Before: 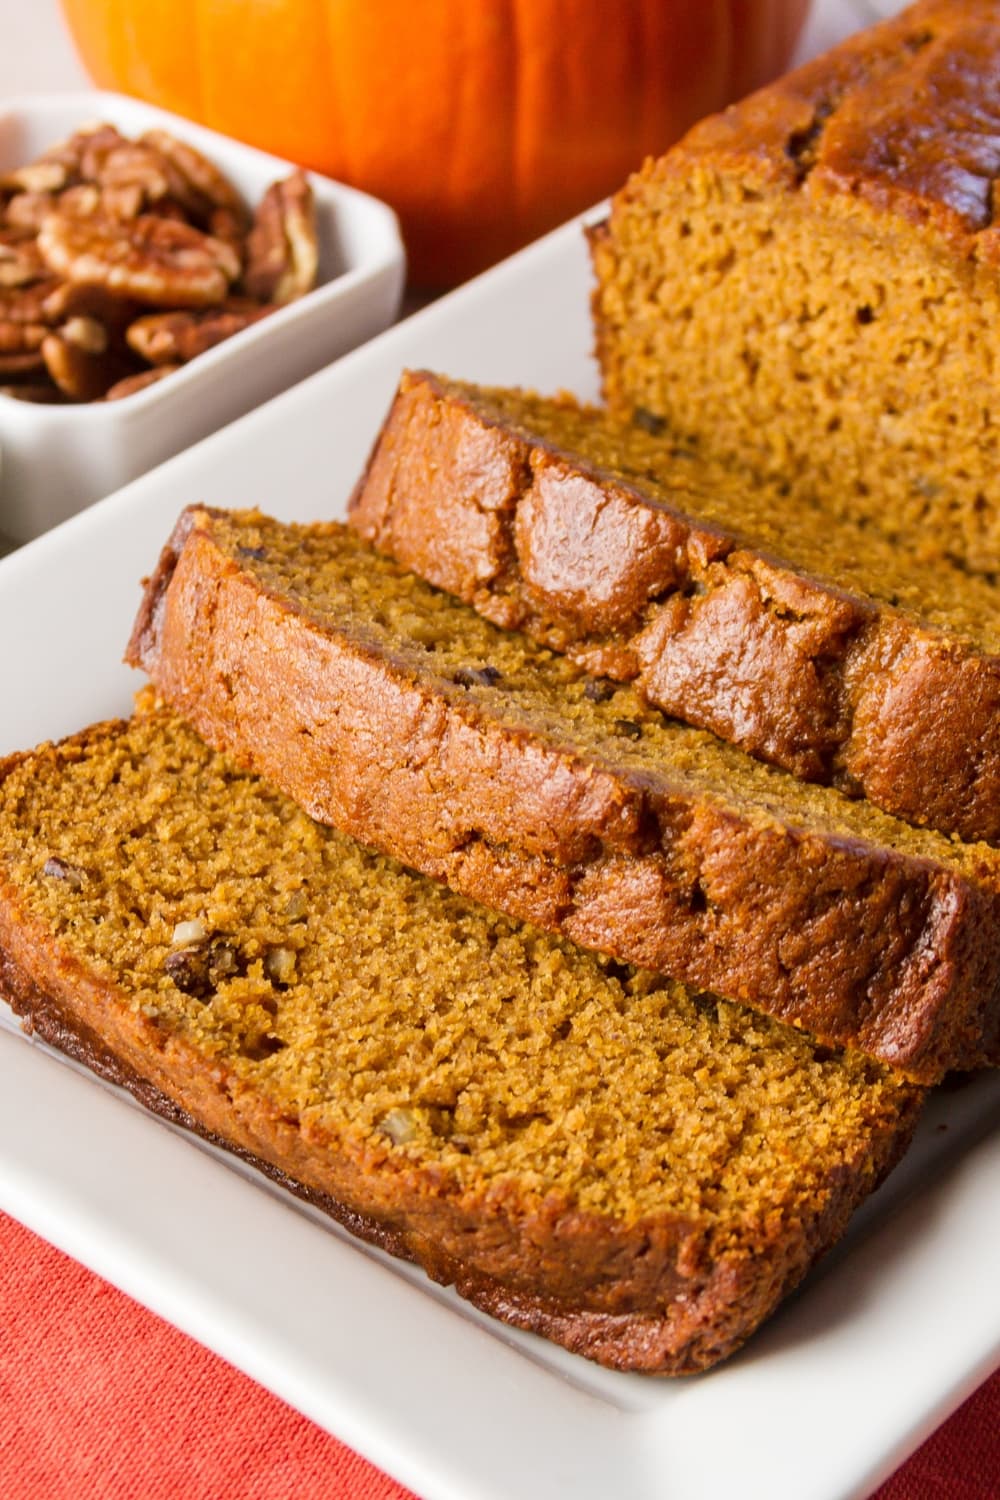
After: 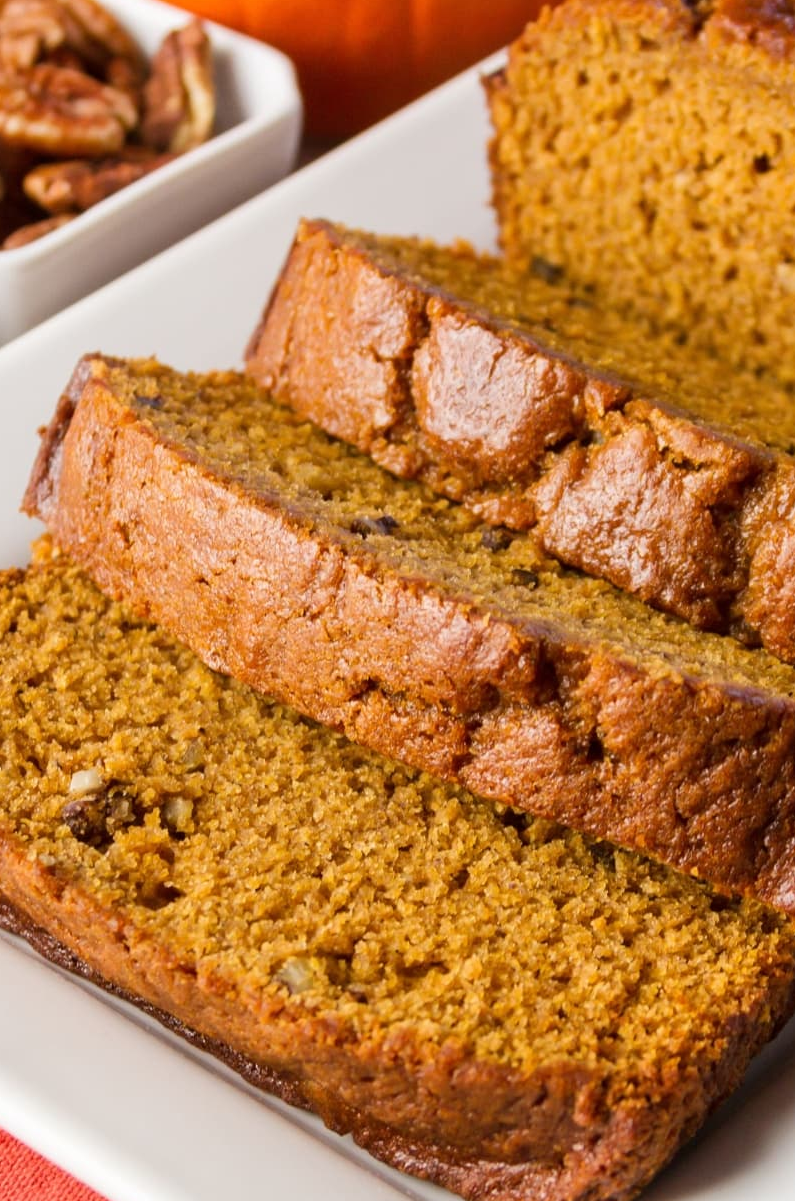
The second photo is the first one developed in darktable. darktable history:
crop and rotate: left 10.373%, top 10.078%, right 10.062%, bottom 9.824%
